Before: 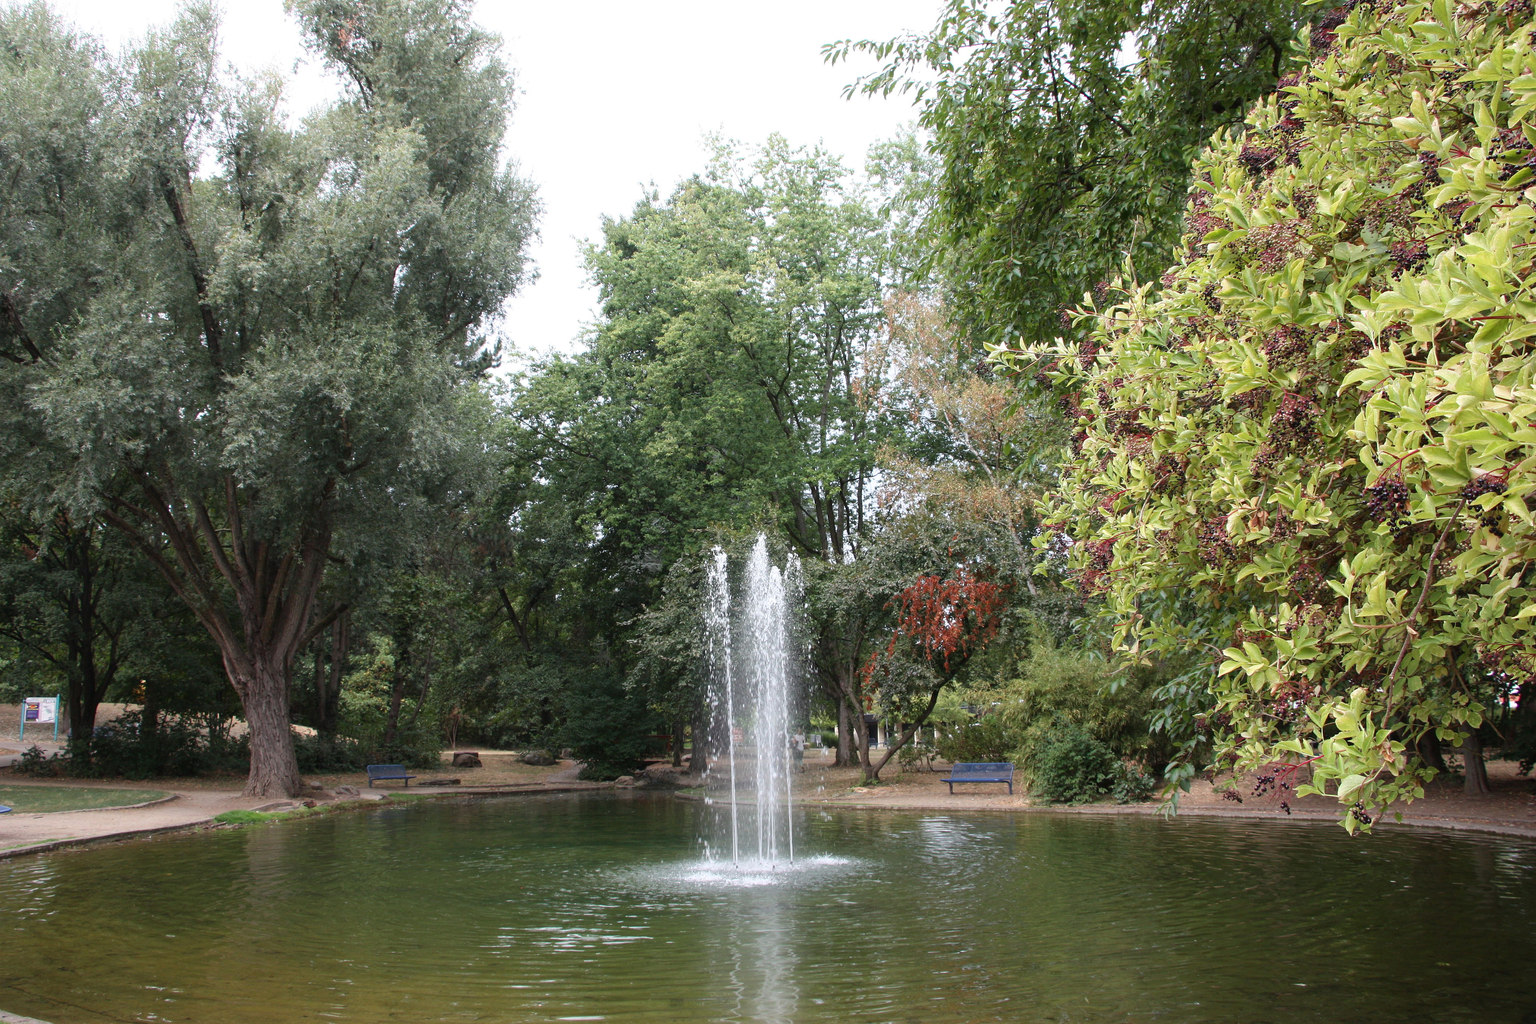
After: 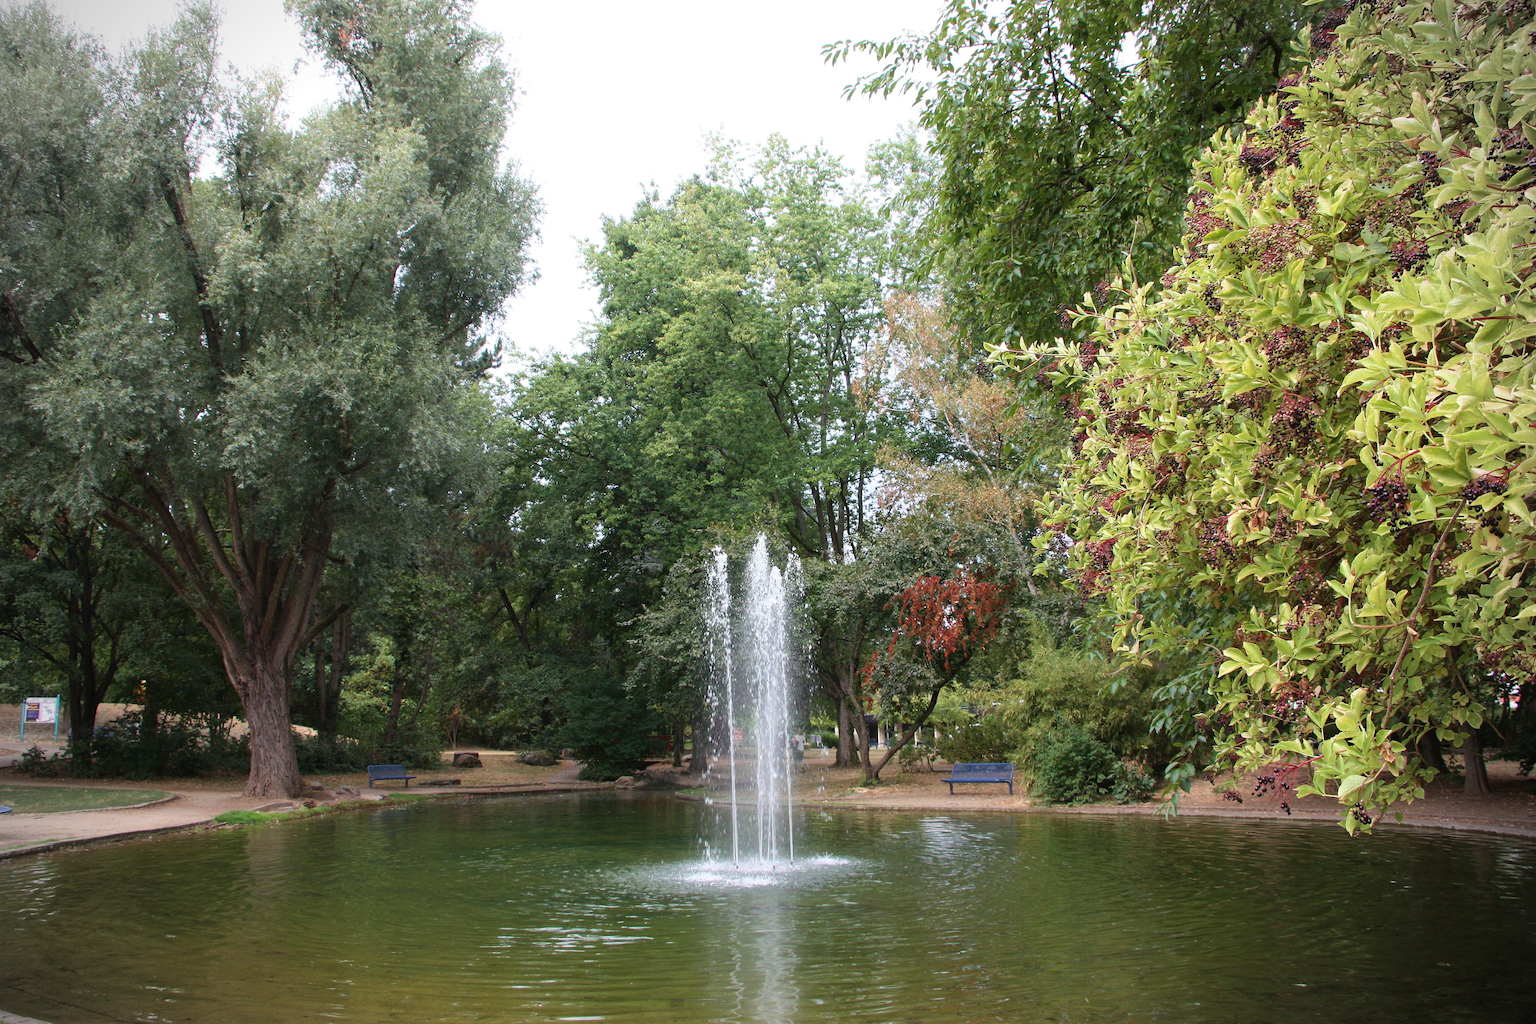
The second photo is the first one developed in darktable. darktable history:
vignetting: fall-off start 88.74%, fall-off radius 44.01%, width/height ratio 1.163
velvia: on, module defaults
